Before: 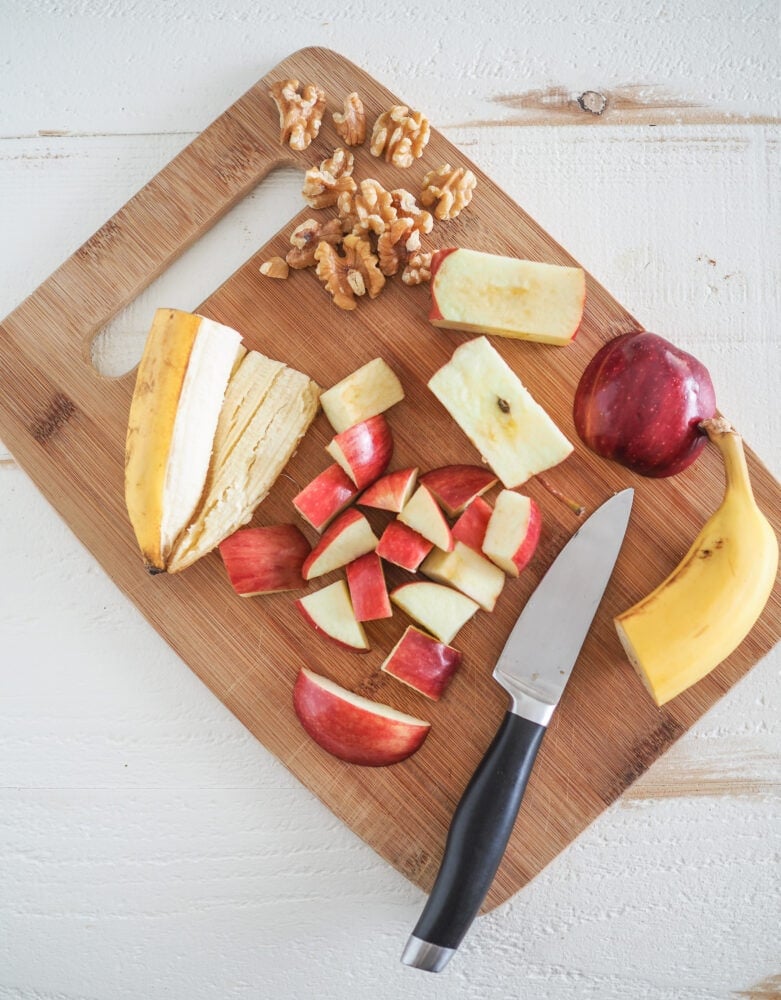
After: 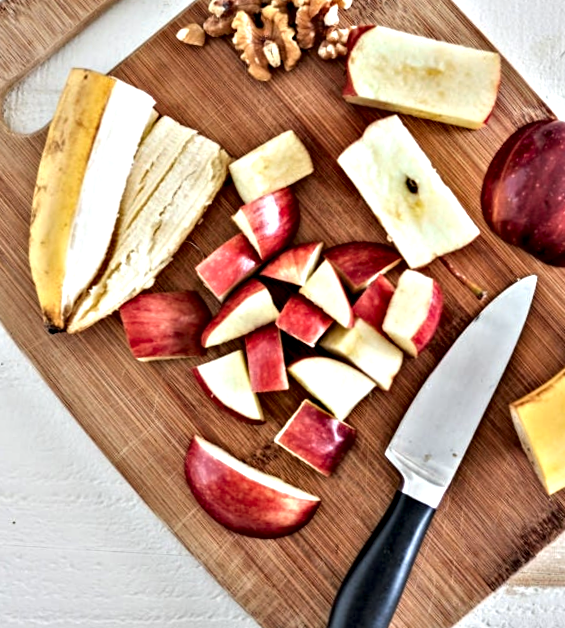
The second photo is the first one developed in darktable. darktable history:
crop and rotate: angle -3.37°, left 9.79%, top 20.73%, right 12.42%, bottom 11.82%
contrast equalizer: octaves 7, y [[0.48, 0.654, 0.731, 0.706, 0.772, 0.382], [0.55 ×6], [0 ×6], [0 ×6], [0 ×6]]
